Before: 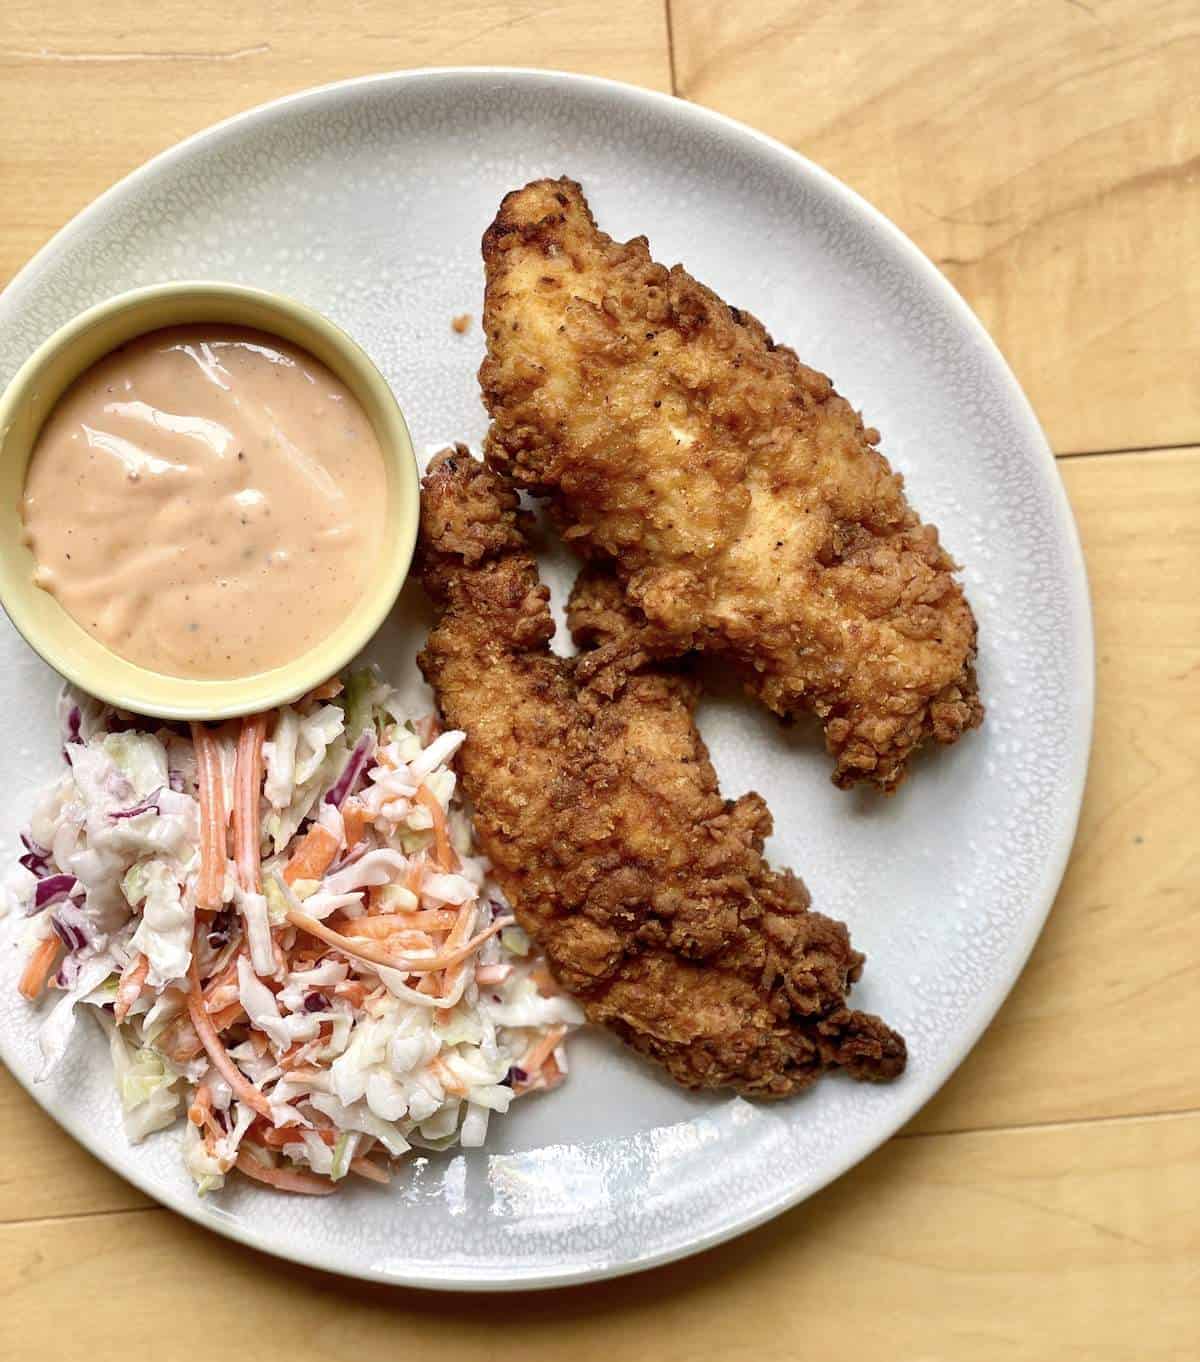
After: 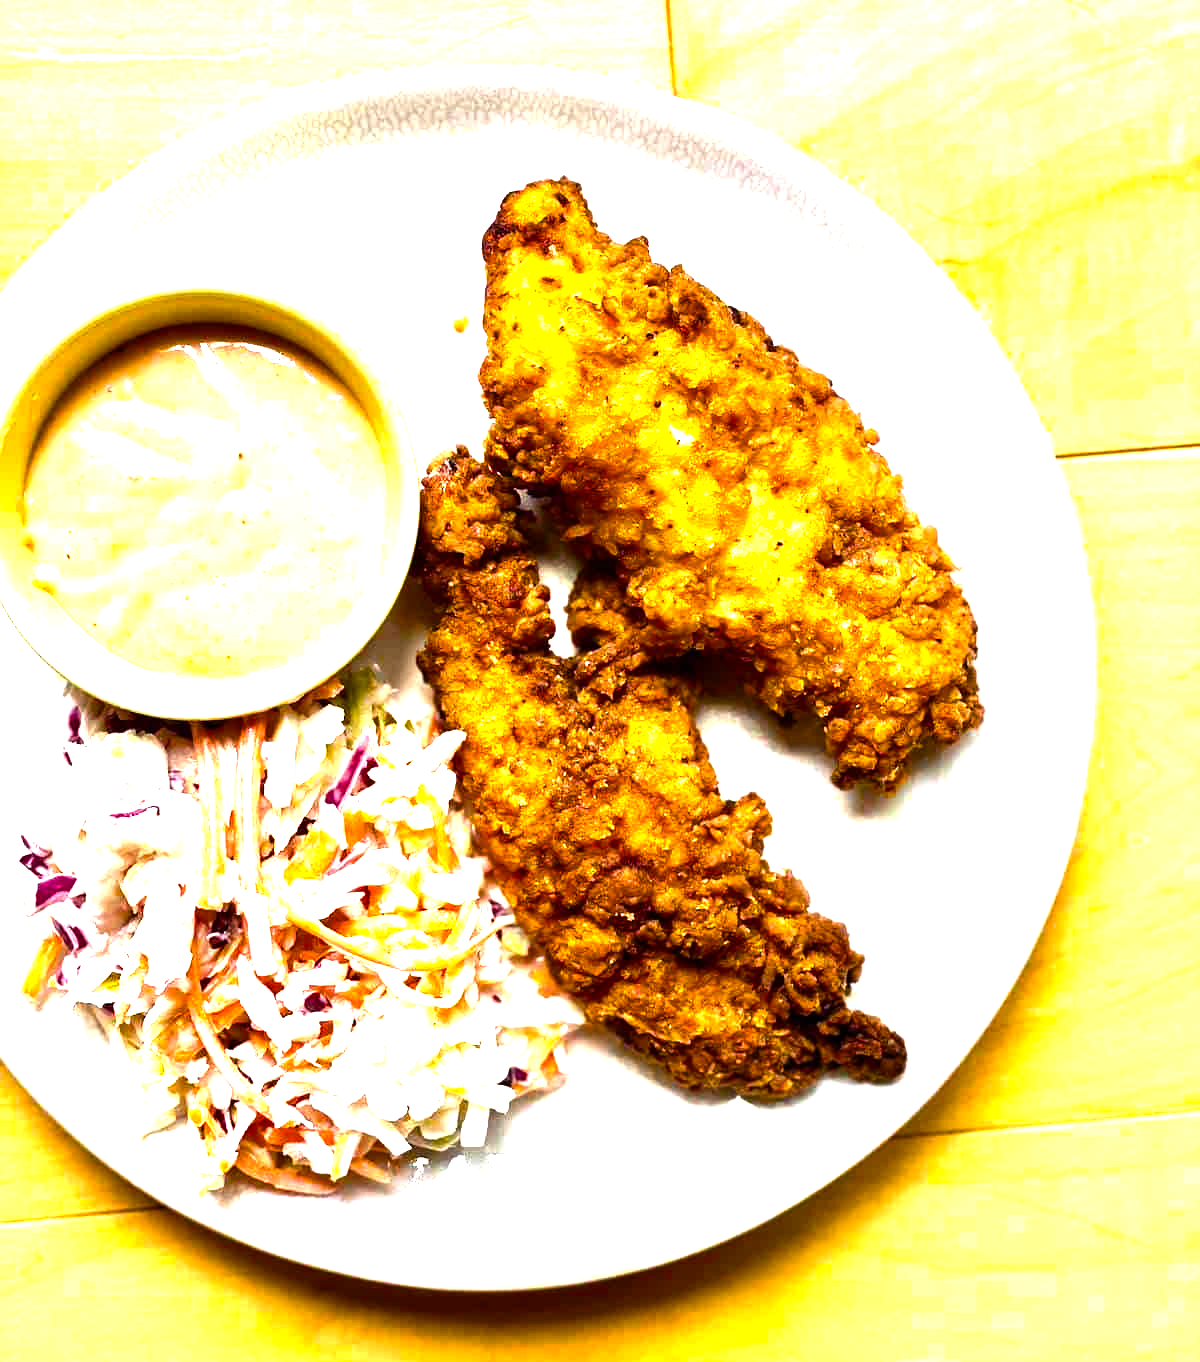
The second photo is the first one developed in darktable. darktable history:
exposure: black level correction 0, exposure 1.001 EV, compensate highlight preservation false
color balance rgb: highlights gain › chroma 0.205%, highlights gain › hue 329.9°, perceptual saturation grading › global saturation 30.729%, perceptual brilliance grading › global brilliance 15.041%, perceptual brilliance grading › shadows -35.484%, global vibrance 25.058%, contrast 20.286%
